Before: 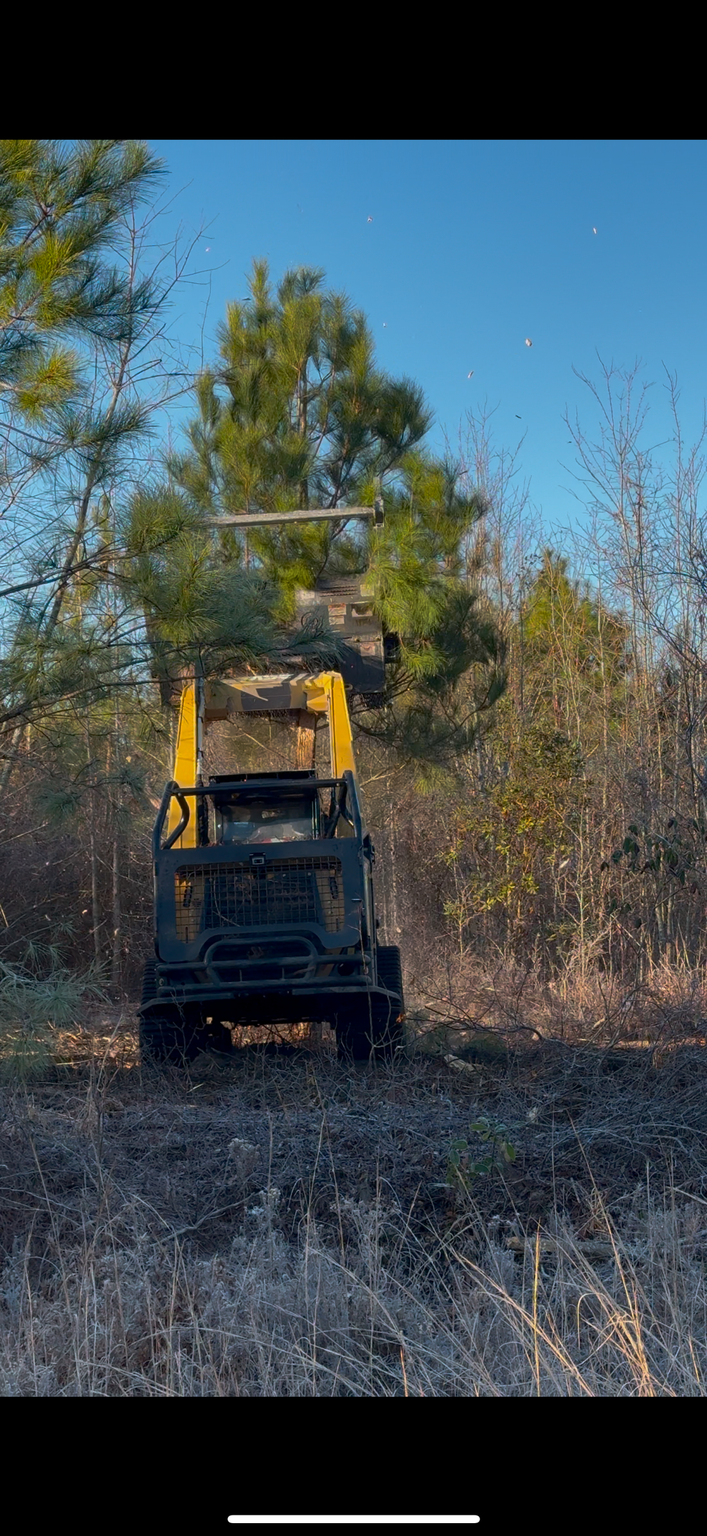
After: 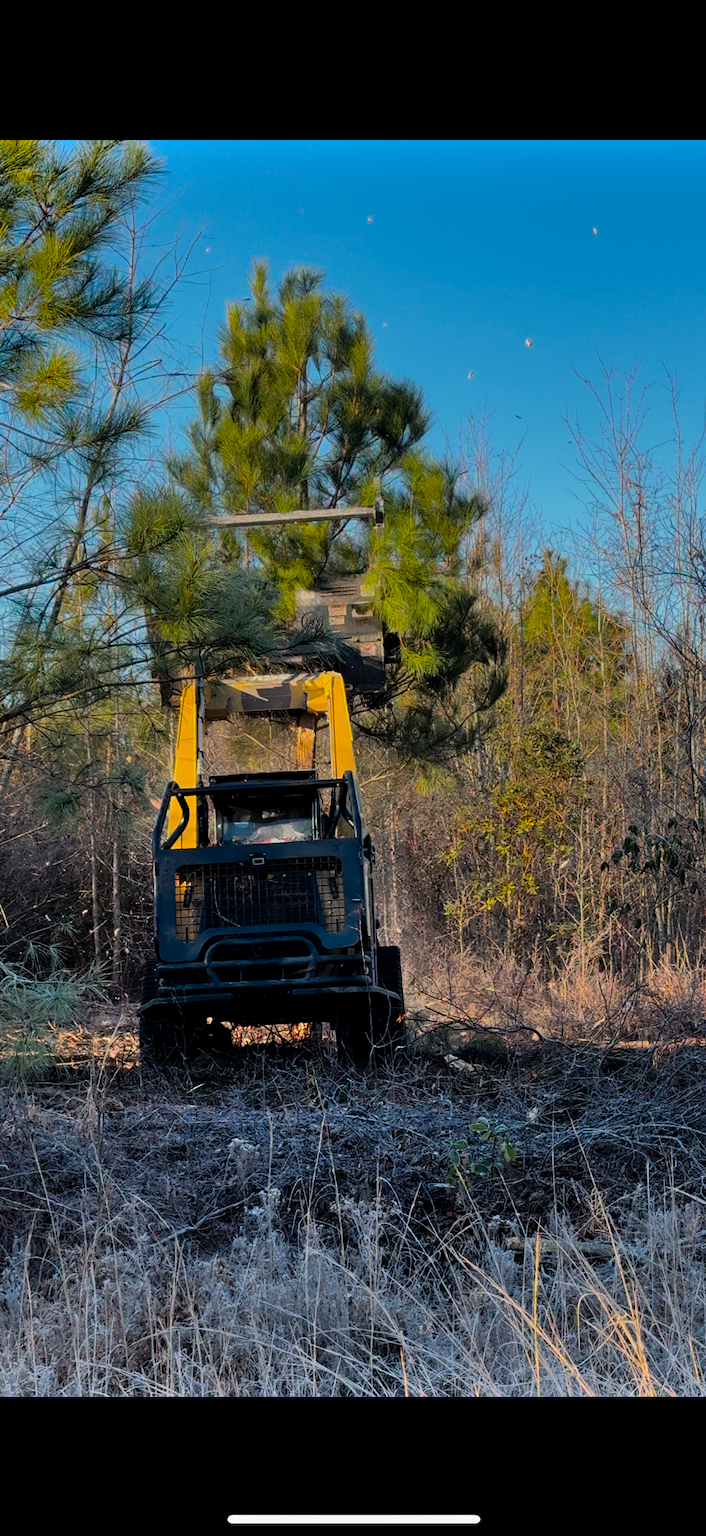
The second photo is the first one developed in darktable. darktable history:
shadows and highlights: soften with gaussian
filmic rgb: black relative exposure -7.6 EV, white relative exposure 4.64 EV, threshold 3 EV, target black luminance 0%, hardness 3.55, latitude 50.51%, contrast 1.033, highlights saturation mix 10%, shadows ↔ highlights balance -0.198%, color science v4 (2020), enable highlight reconstruction true
